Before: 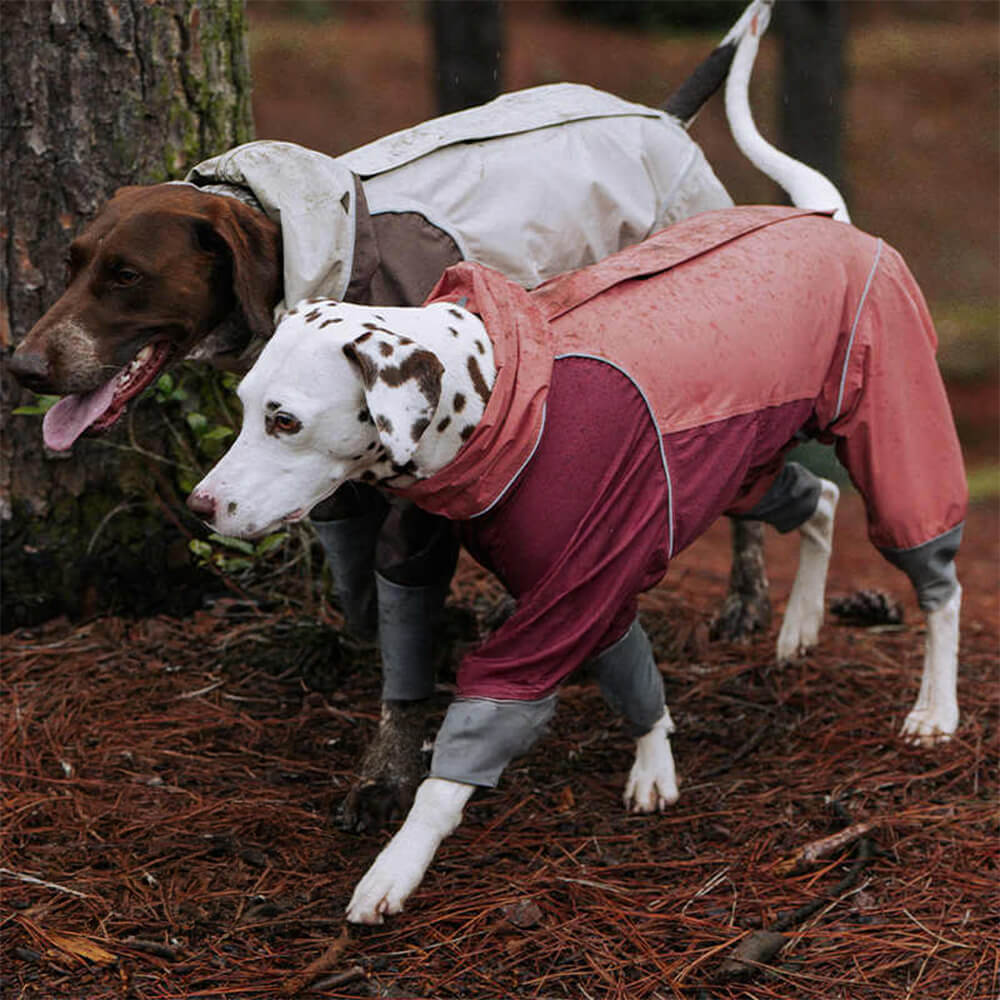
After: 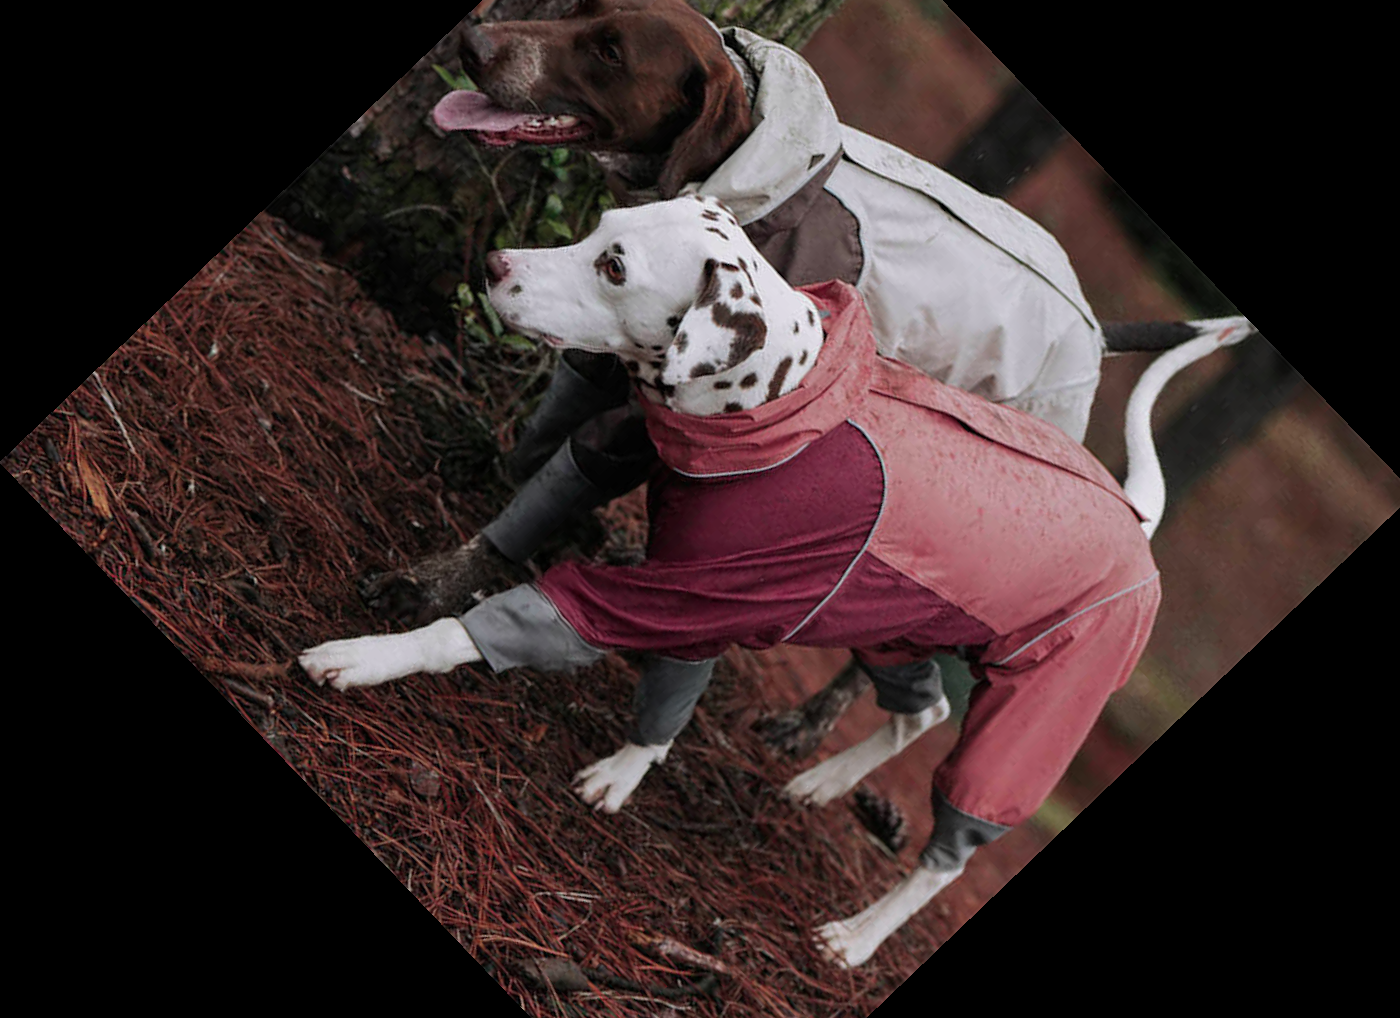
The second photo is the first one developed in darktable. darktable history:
exposure: exposure -0.153 EV, compensate highlight preservation false
color contrast: blue-yellow contrast 0.7
crop and rotate: angle -46.26°, top 16.234%, right 0.912%, bottom 11.704%
